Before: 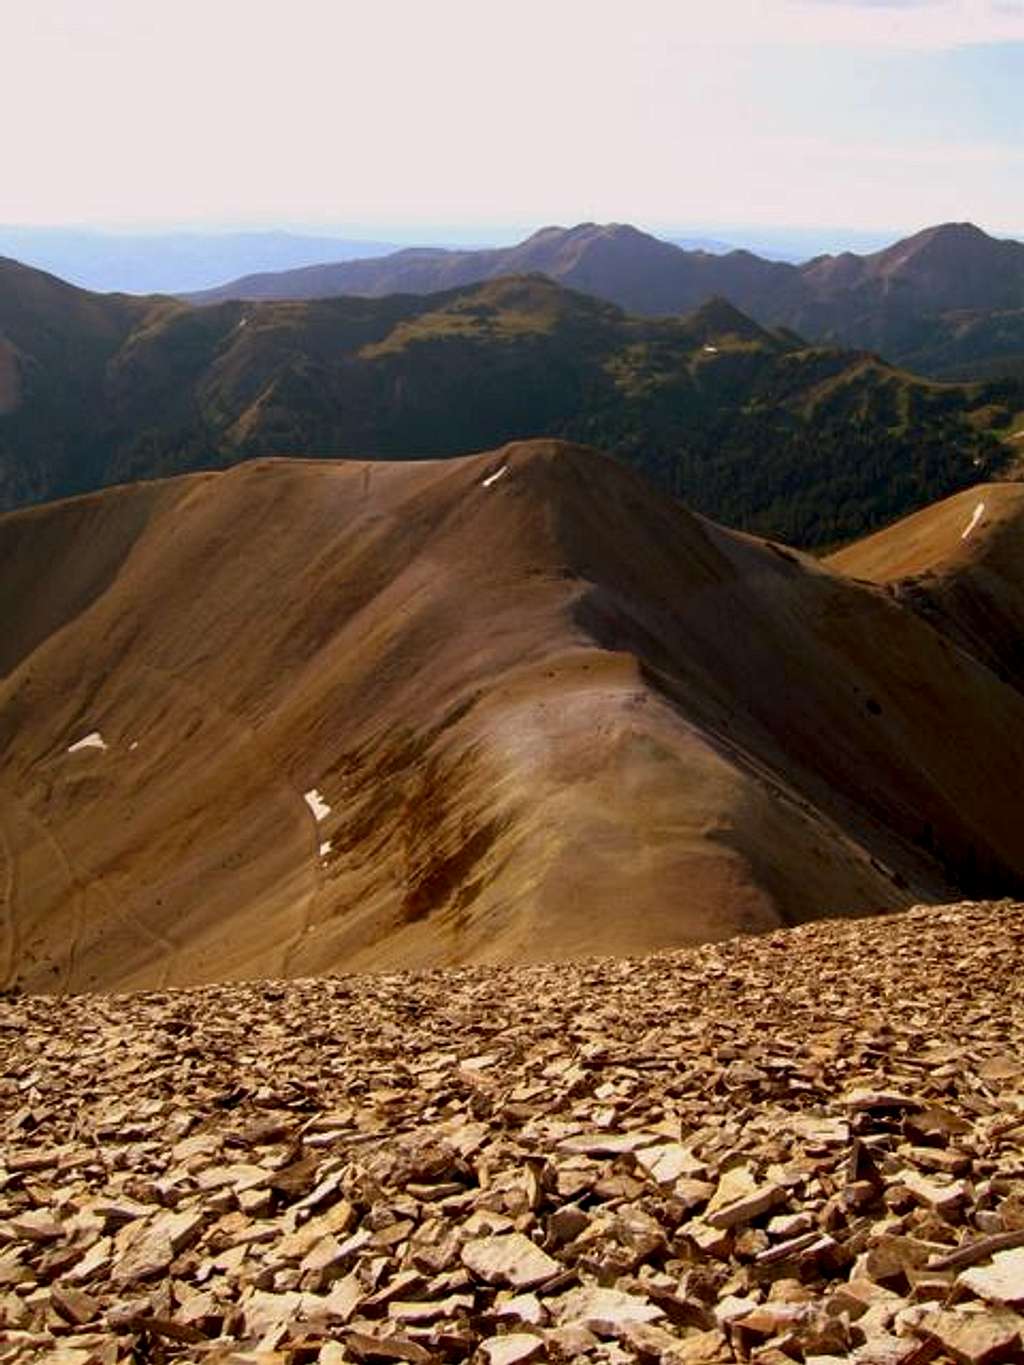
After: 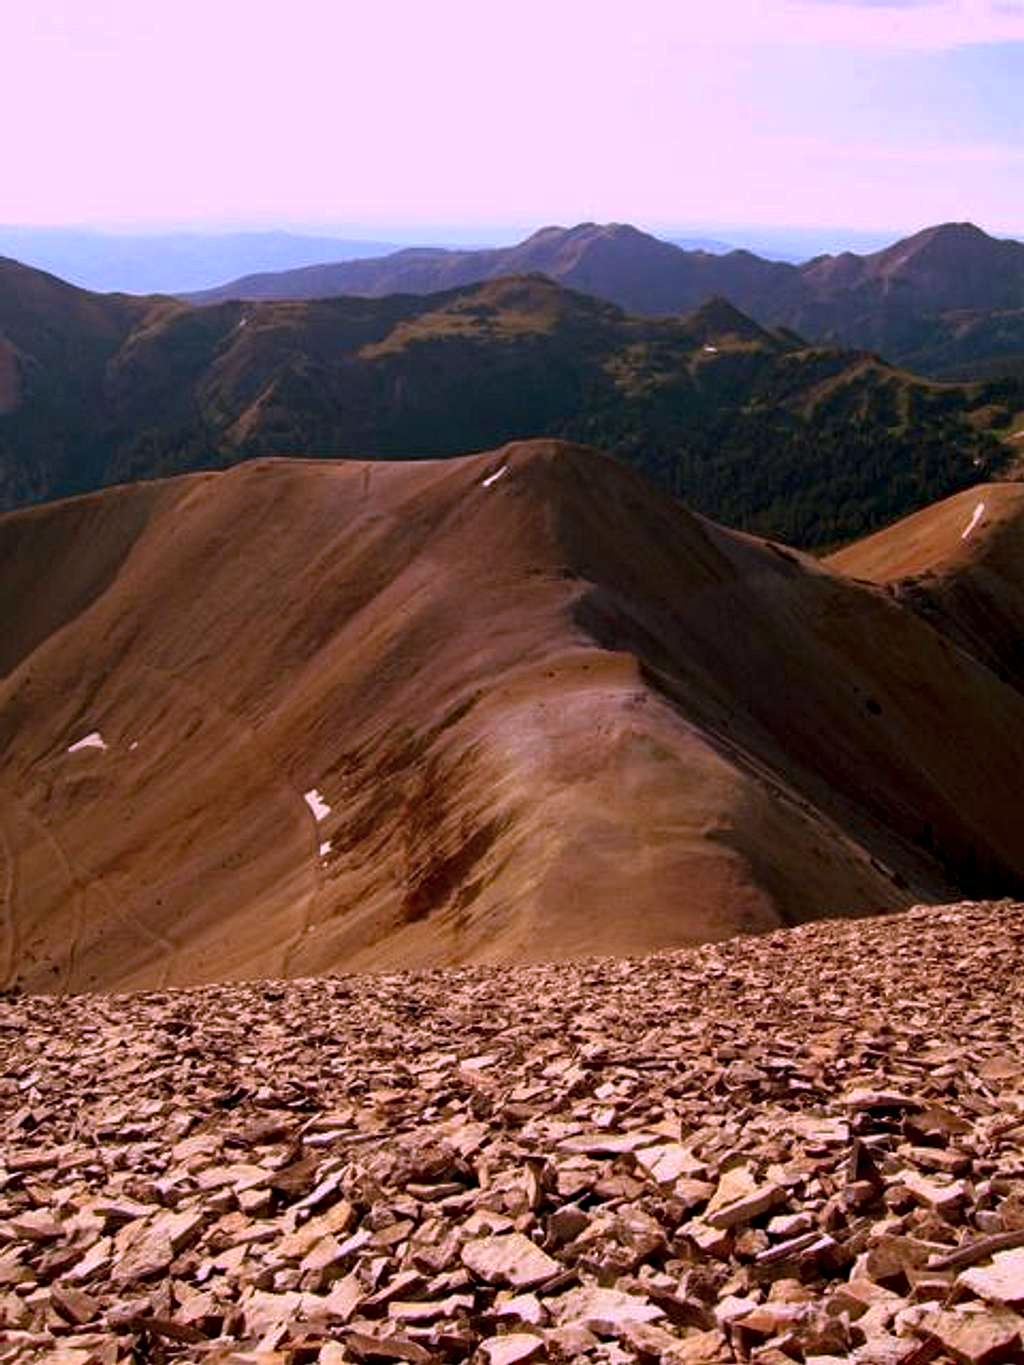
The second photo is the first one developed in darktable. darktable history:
color correction: highlights a* 15.52, highlights b* -20.02
haze removal: strength 0.281, distance 0.254, compatibility mode true, adaptive false
